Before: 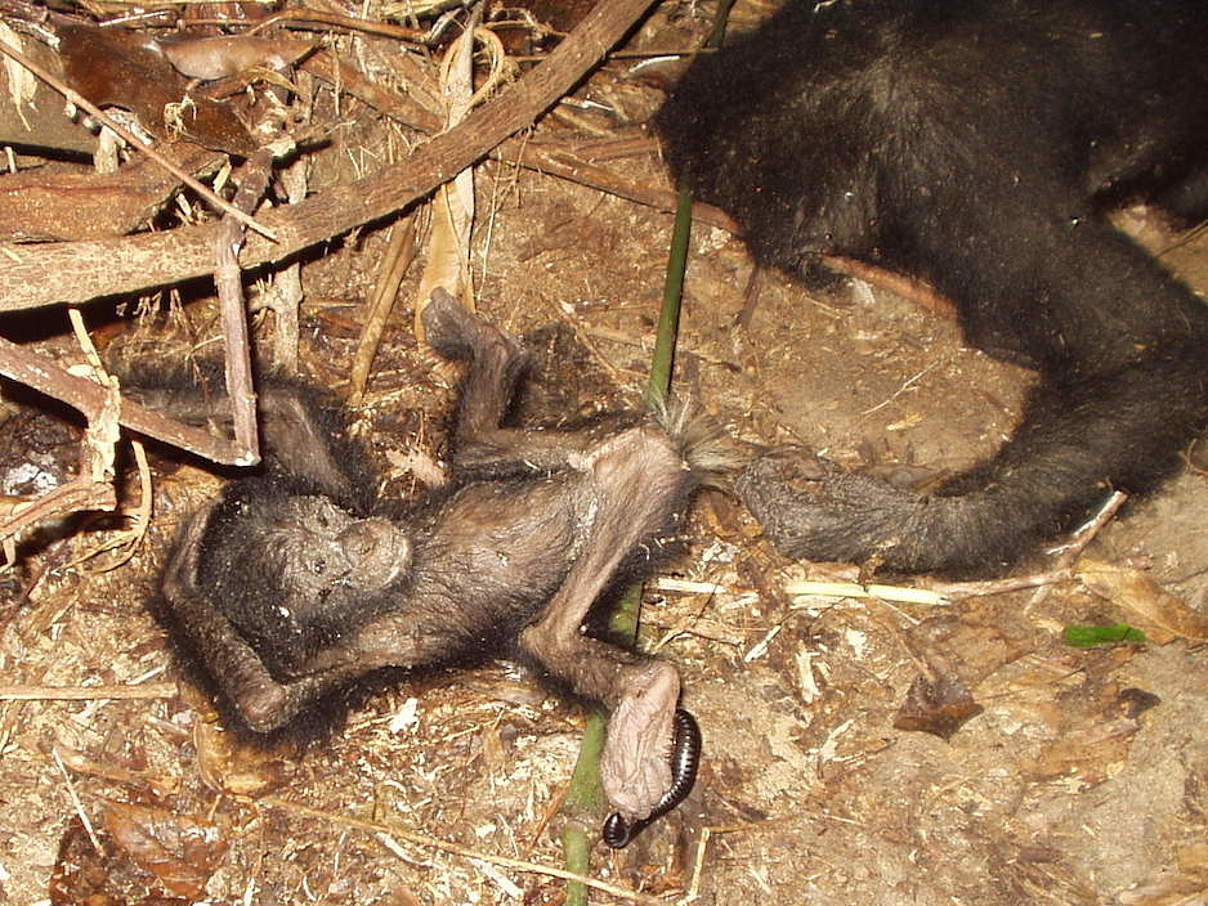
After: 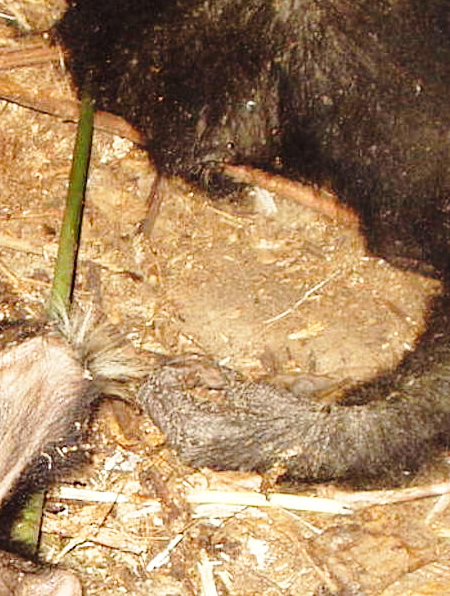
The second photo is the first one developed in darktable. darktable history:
base curve: curves: ch0 [(0, 0) (0.028, 0.03) (0.121, 0.232) (0.46, 0.748) (0.859, 0.968) (1, 1)], preserve colors none
crop and rotate: left 49.565%, top 10.128%, right 13.116%, bottom 24.076%
